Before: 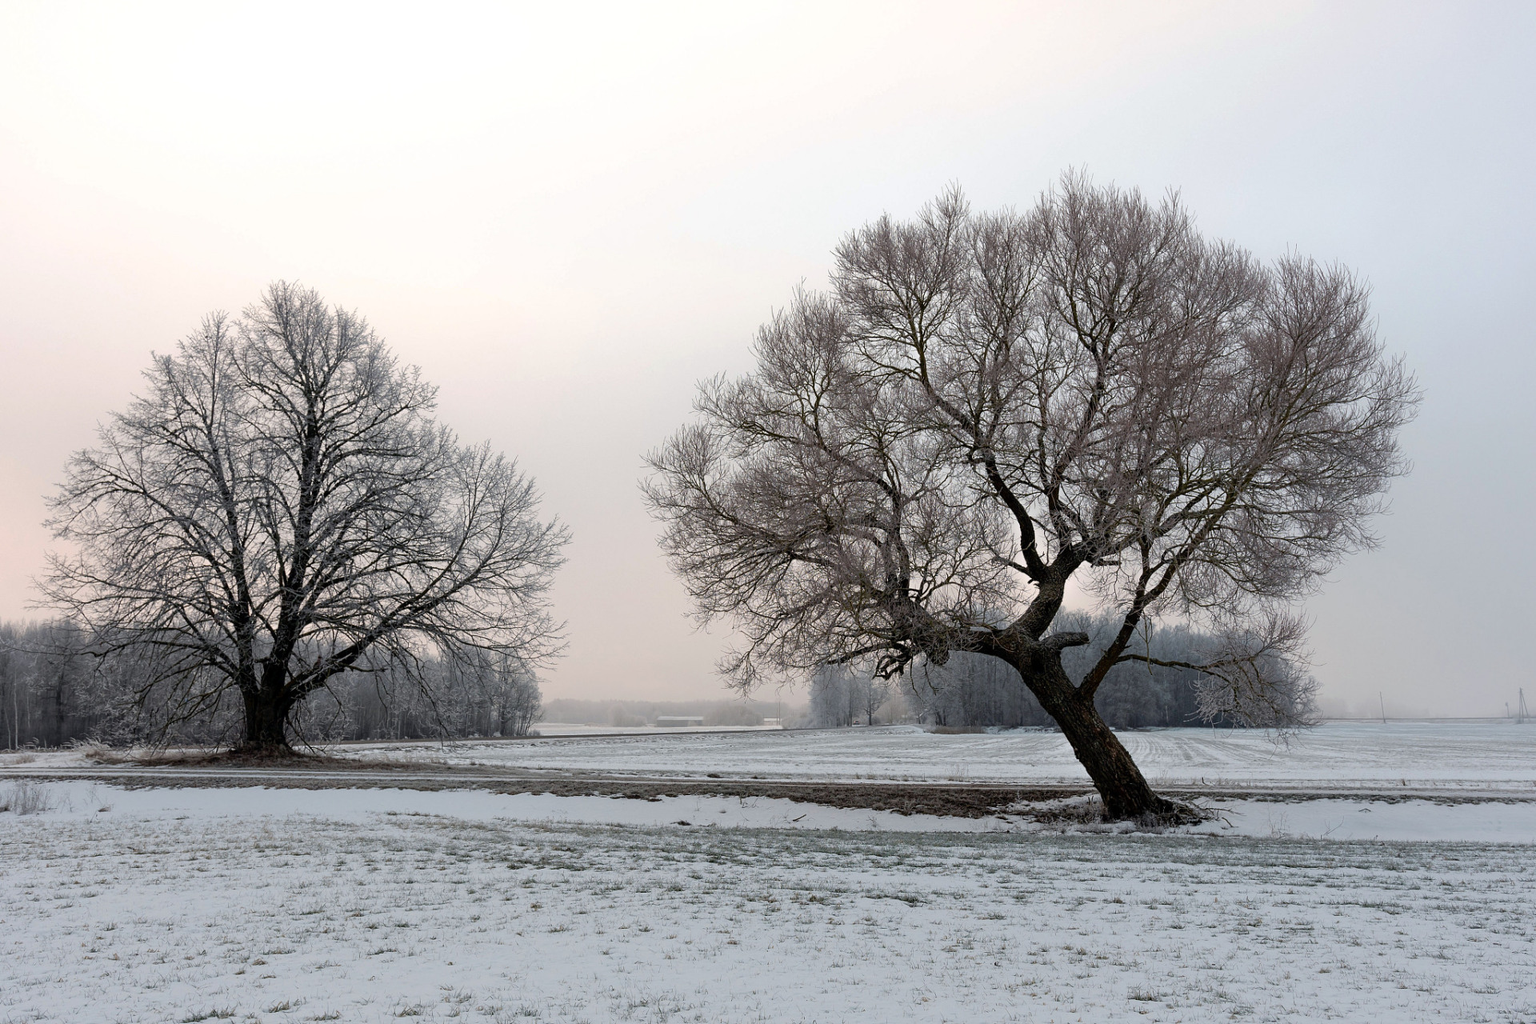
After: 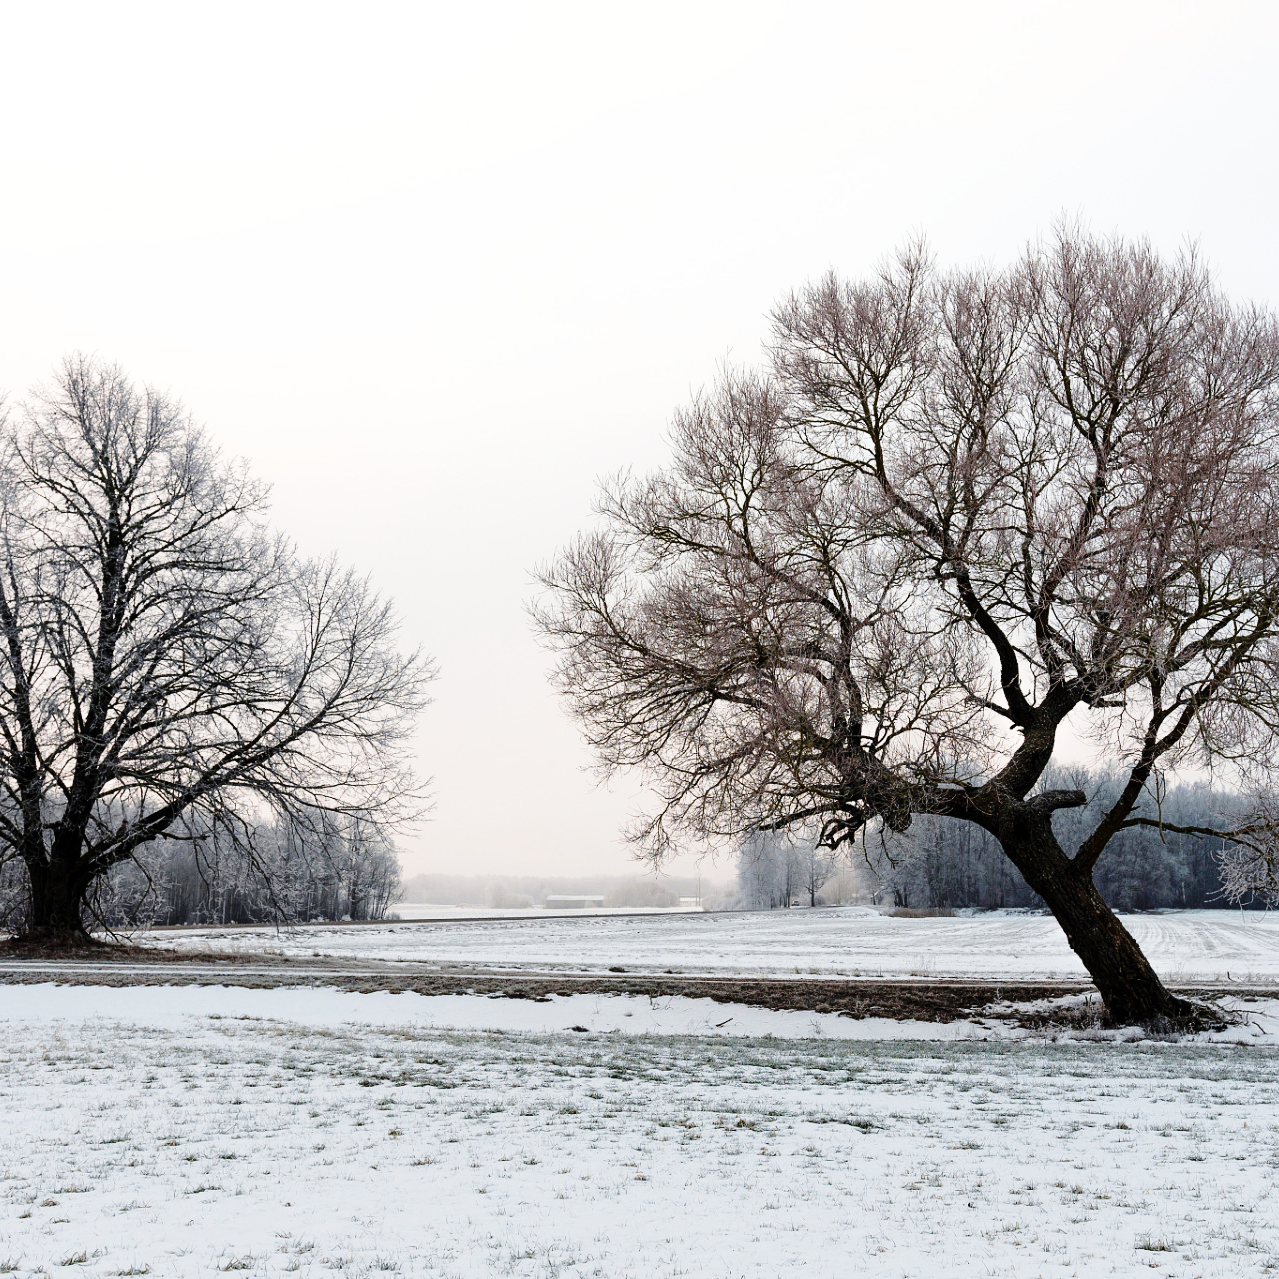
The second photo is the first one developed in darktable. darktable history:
base curve: curves: ch0 [(0, 0) (0.04, 0.03) (0.133, 0.232) (0.448, 0.748) (0.843, 0.968) (1, 1)], preserve colors none
crop and rotate: left 14.374%, right 18.97%
